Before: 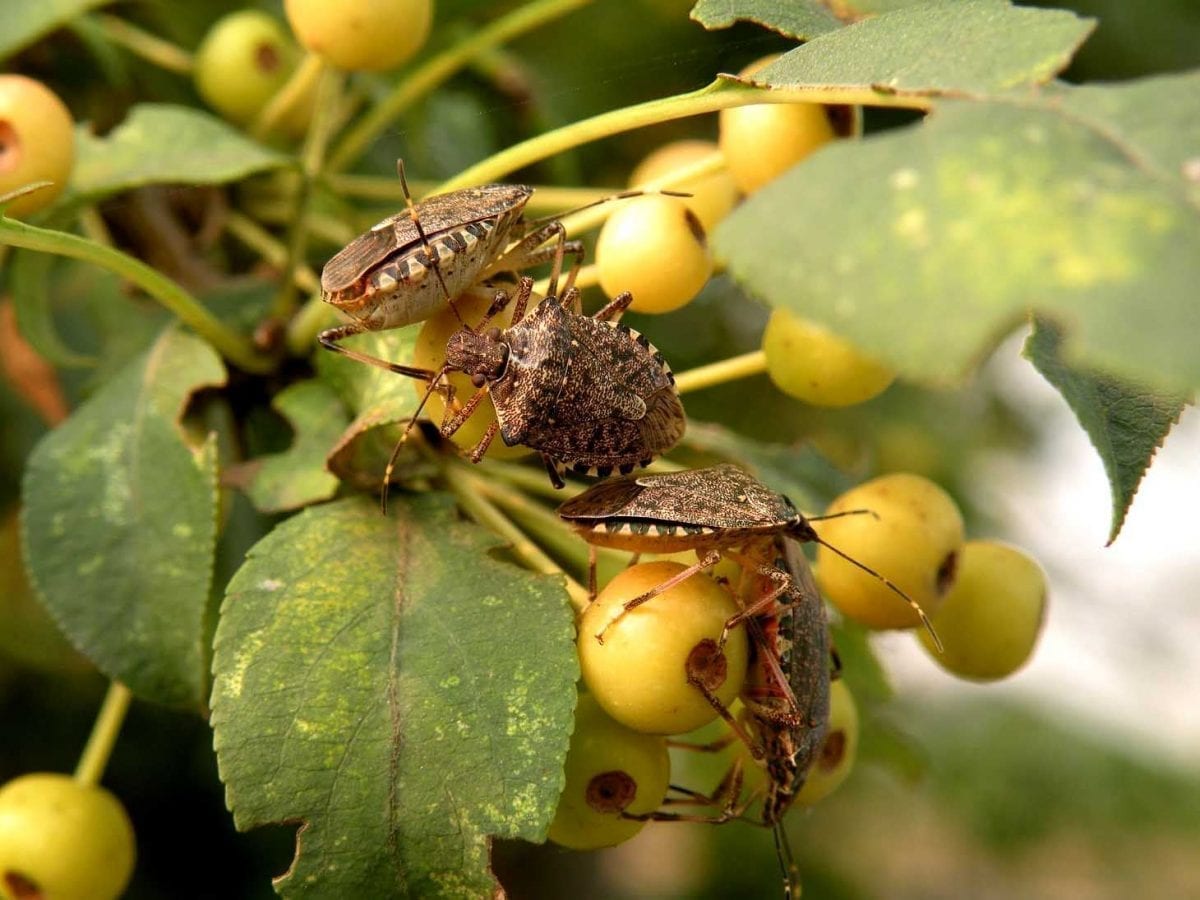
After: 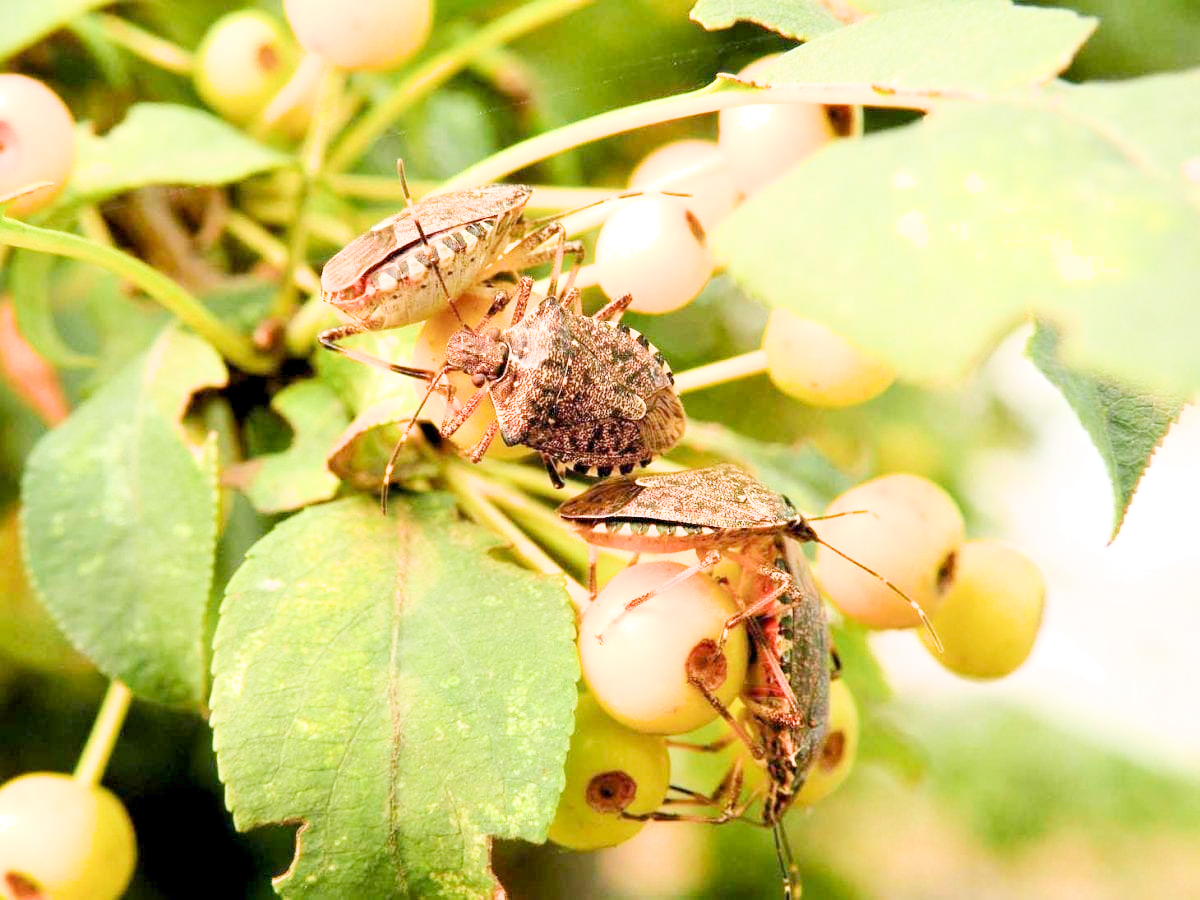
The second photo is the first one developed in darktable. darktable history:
exposure: black level correction 0.001, exposure 2.607 EV, compensate exposure bias true, compensate highlight preservation false
filmic rgb: black relative exposure -16 EV, white relative exposure 4.97 EV, hardness 6.25
